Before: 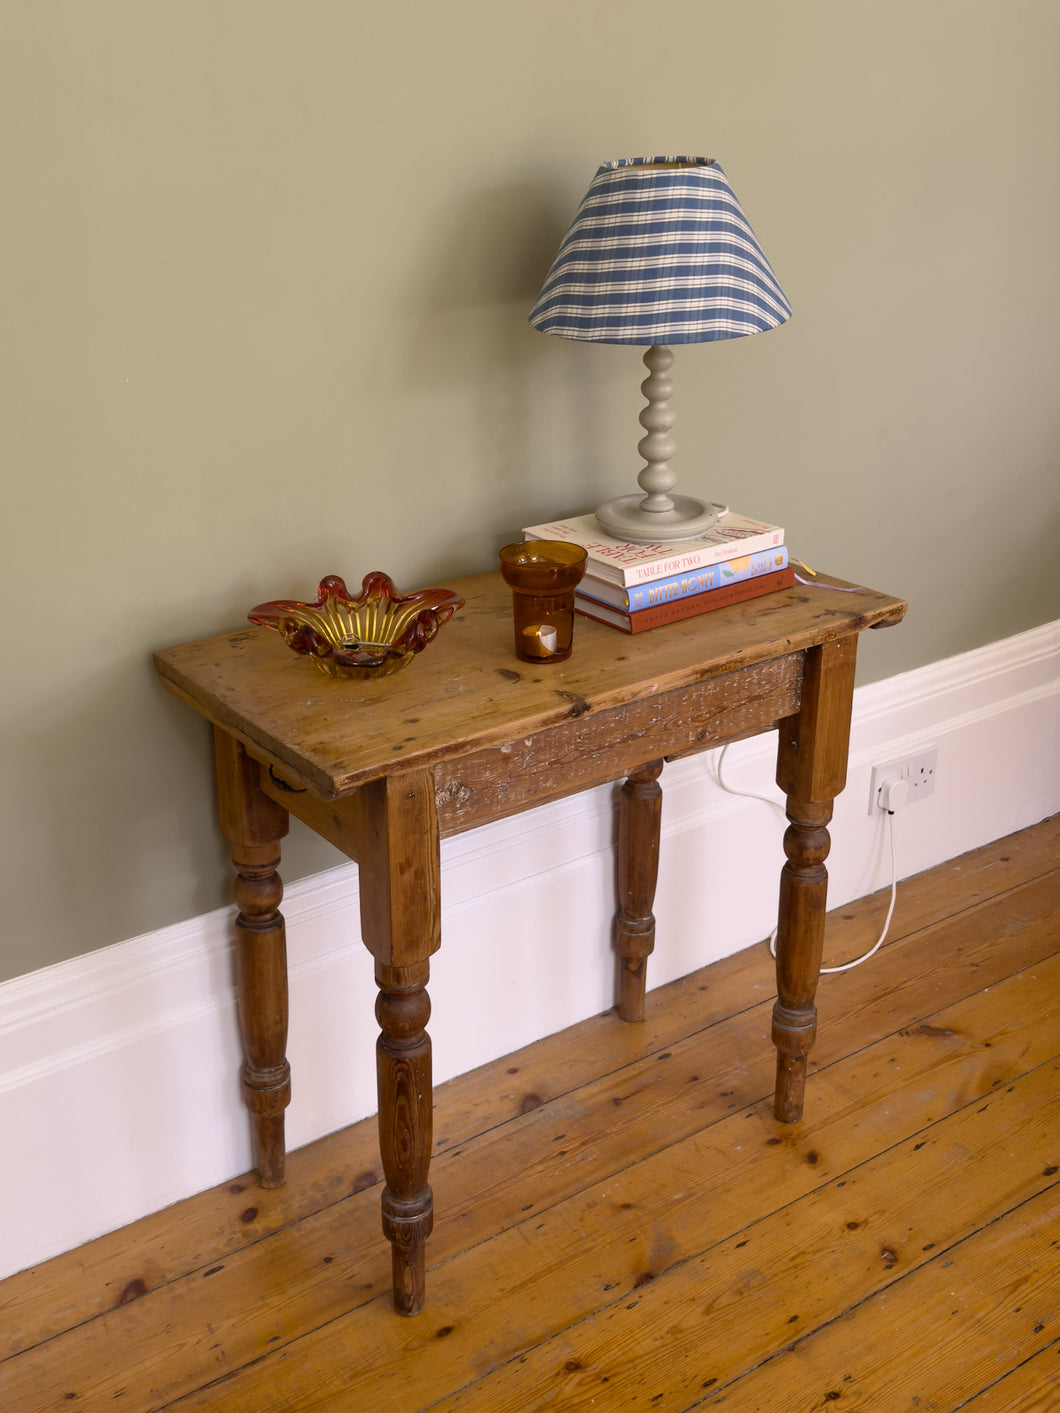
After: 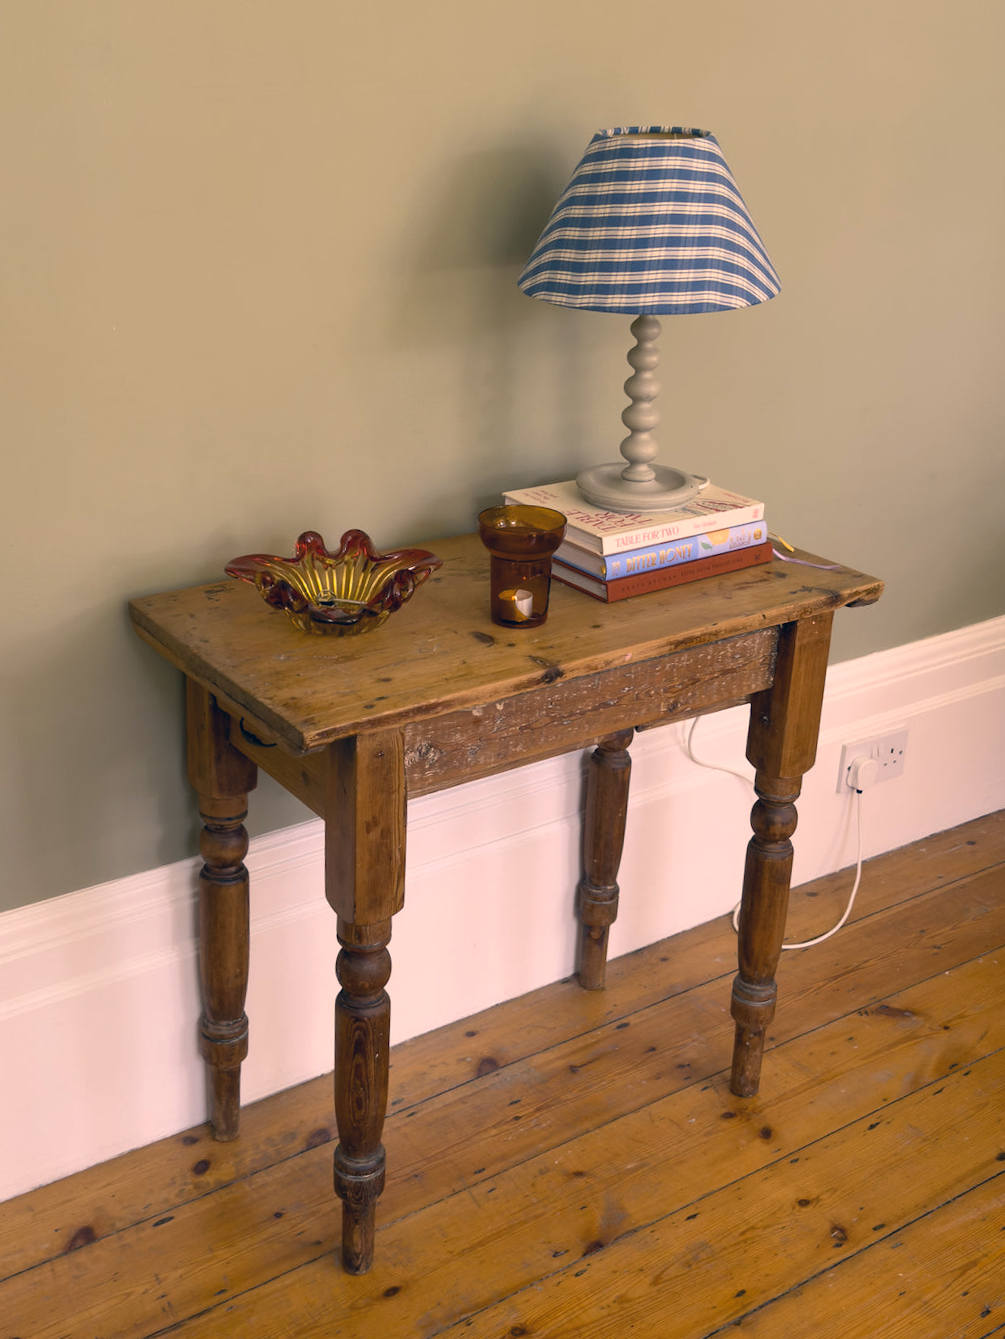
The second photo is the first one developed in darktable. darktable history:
color correction: highlights a* 10.32, highlights b* 14.66, shadows a* -9.59, shadows b* -15.02
crop and rotate: angle -2.38°
